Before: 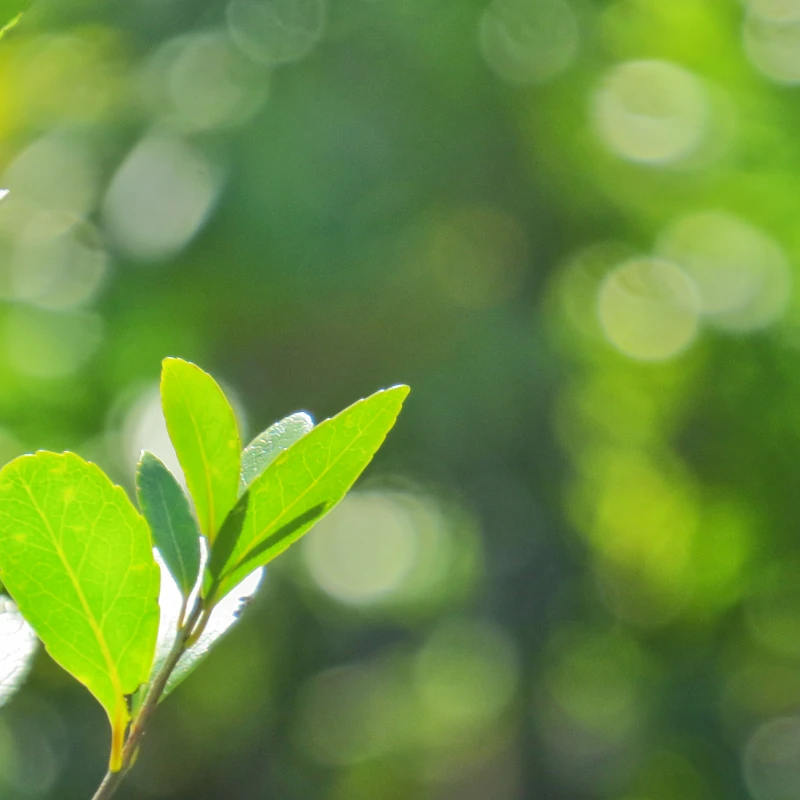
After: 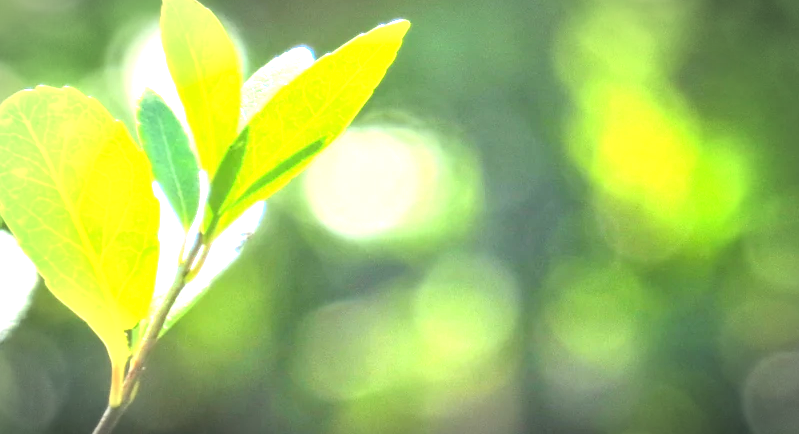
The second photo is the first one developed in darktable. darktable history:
vignetting: brightness -0.686, automatic ratio true
crop and rotate: top 45.673%, right 0.015%
exposure: black level correction 0, exposure 1.667 EV, compensate highlight preservation false
tone equalizer: mask exposure compensation -0.487 EV
